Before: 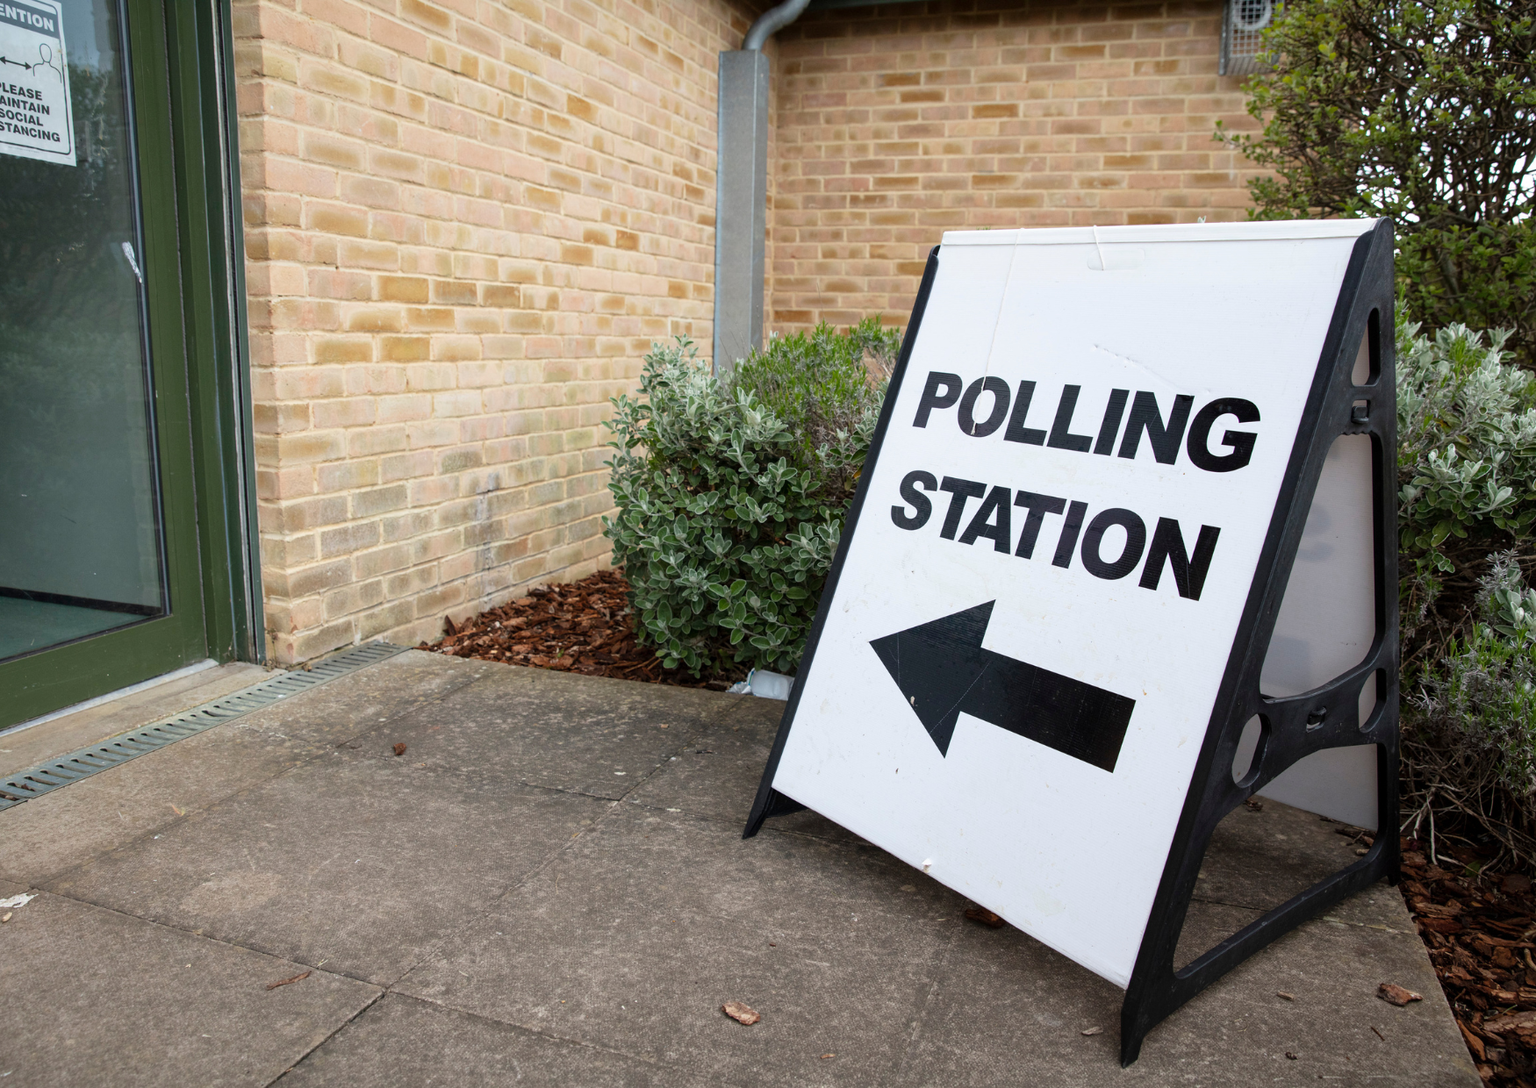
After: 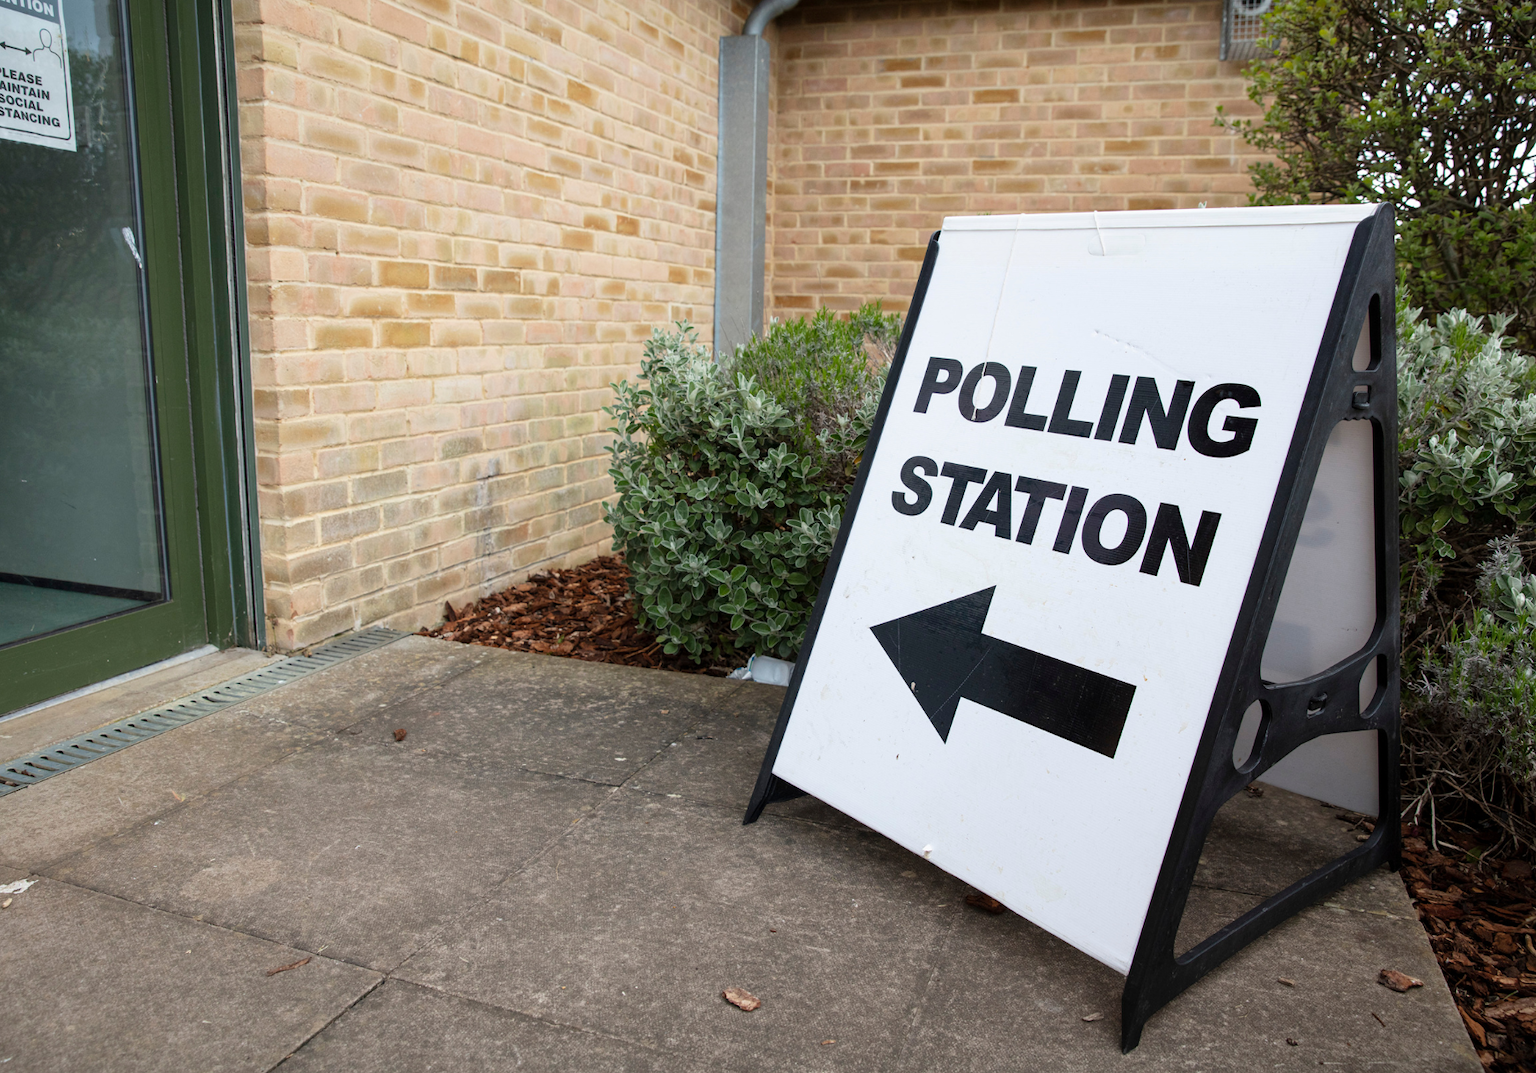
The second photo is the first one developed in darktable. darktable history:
crop: top 1.447%, right 0.028%
